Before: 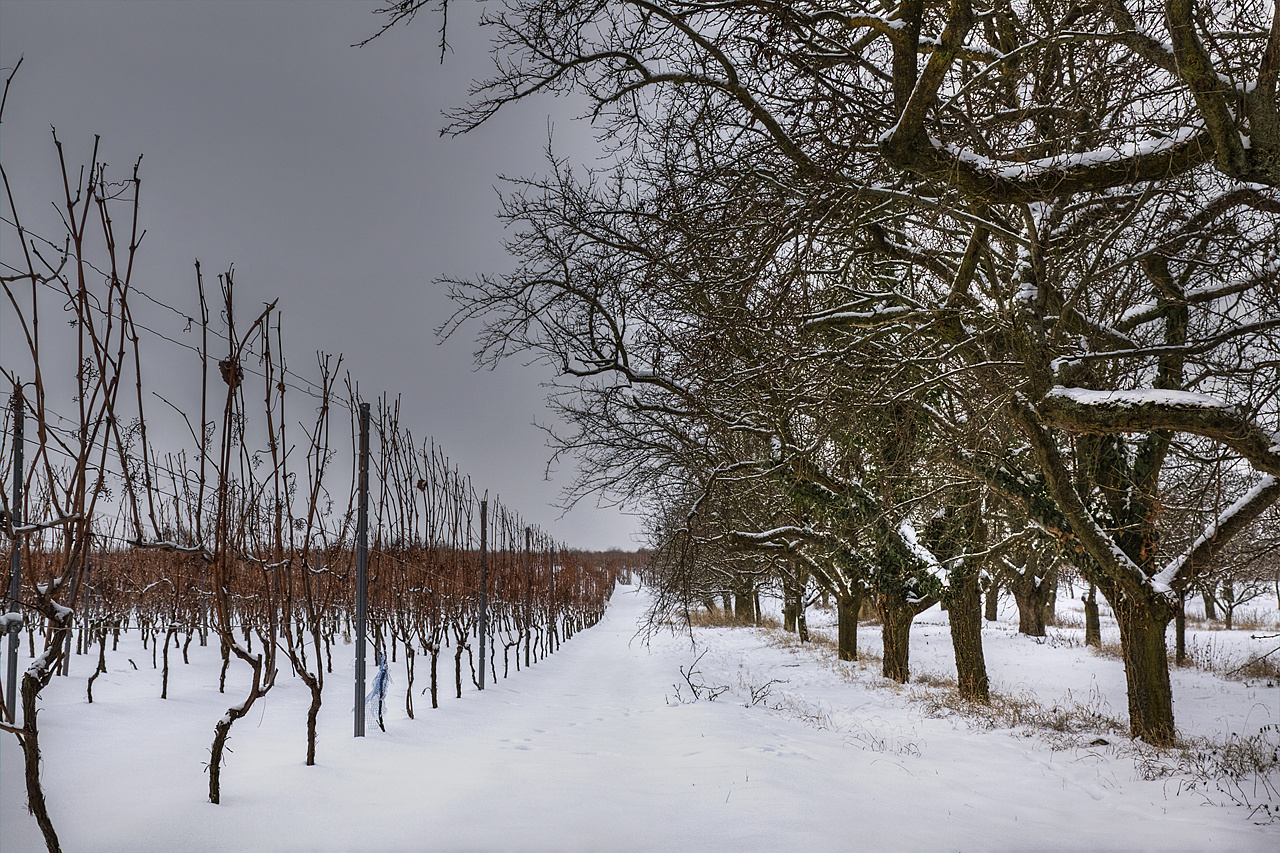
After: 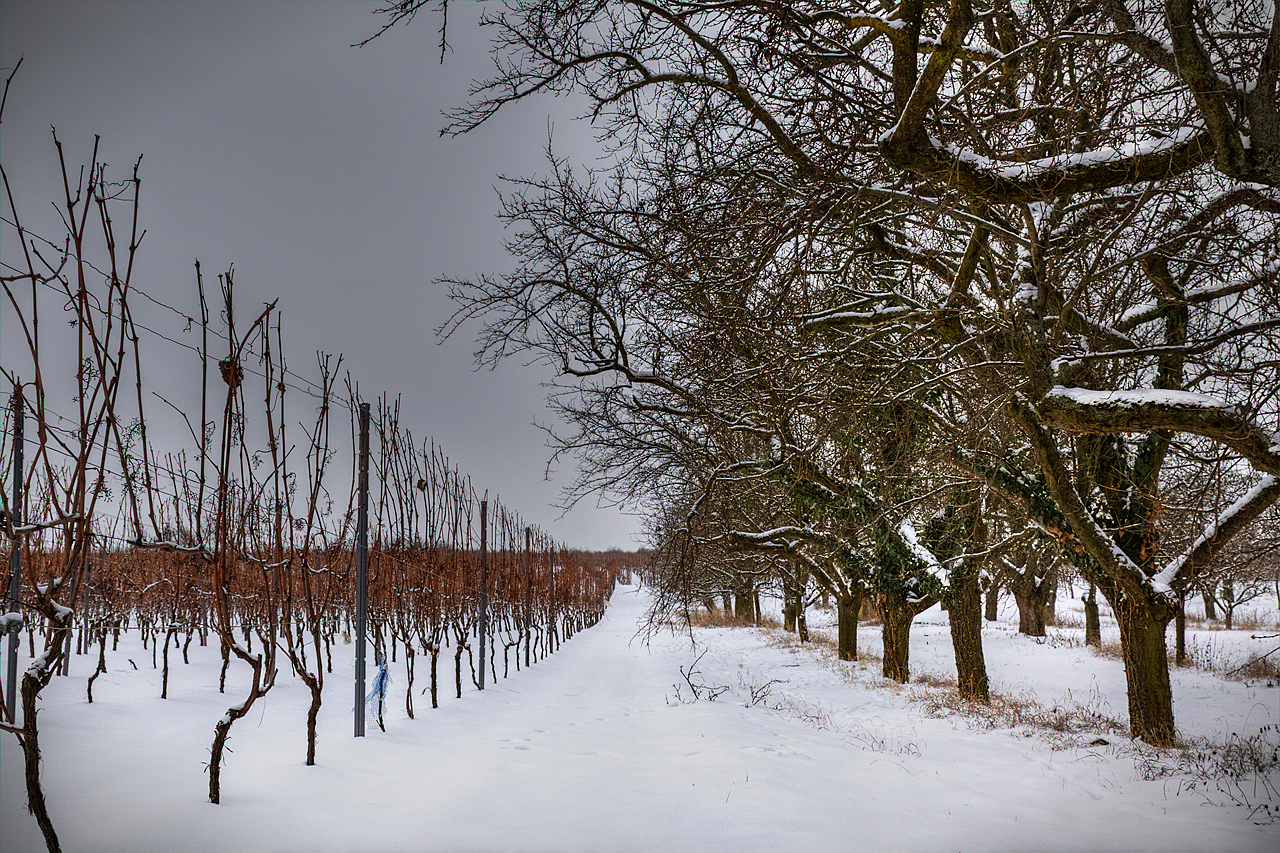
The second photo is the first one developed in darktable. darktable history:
vignetting: fall-off start 100.77%, brightness -0.824, width/height ratio 1.305
